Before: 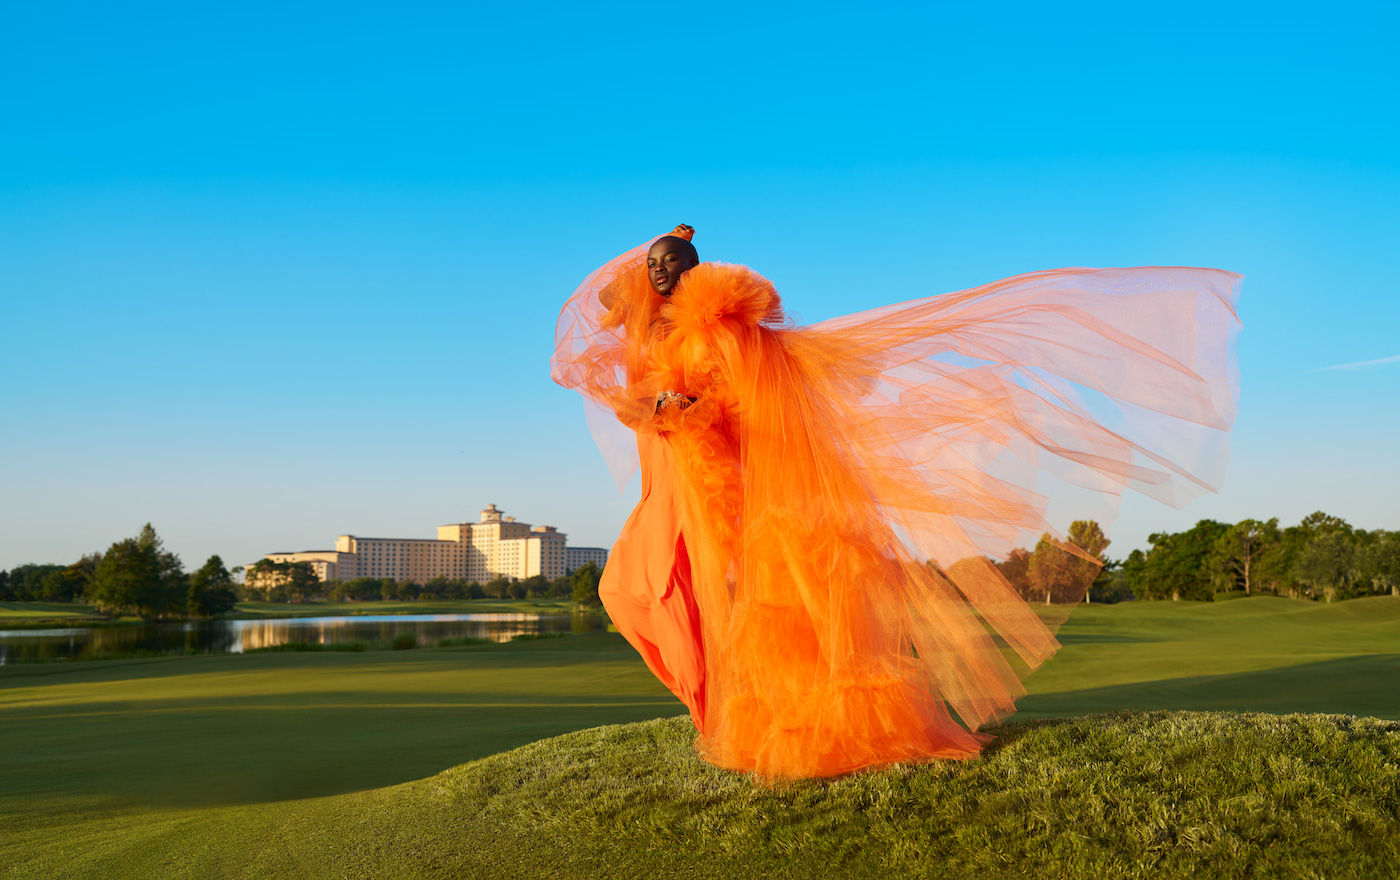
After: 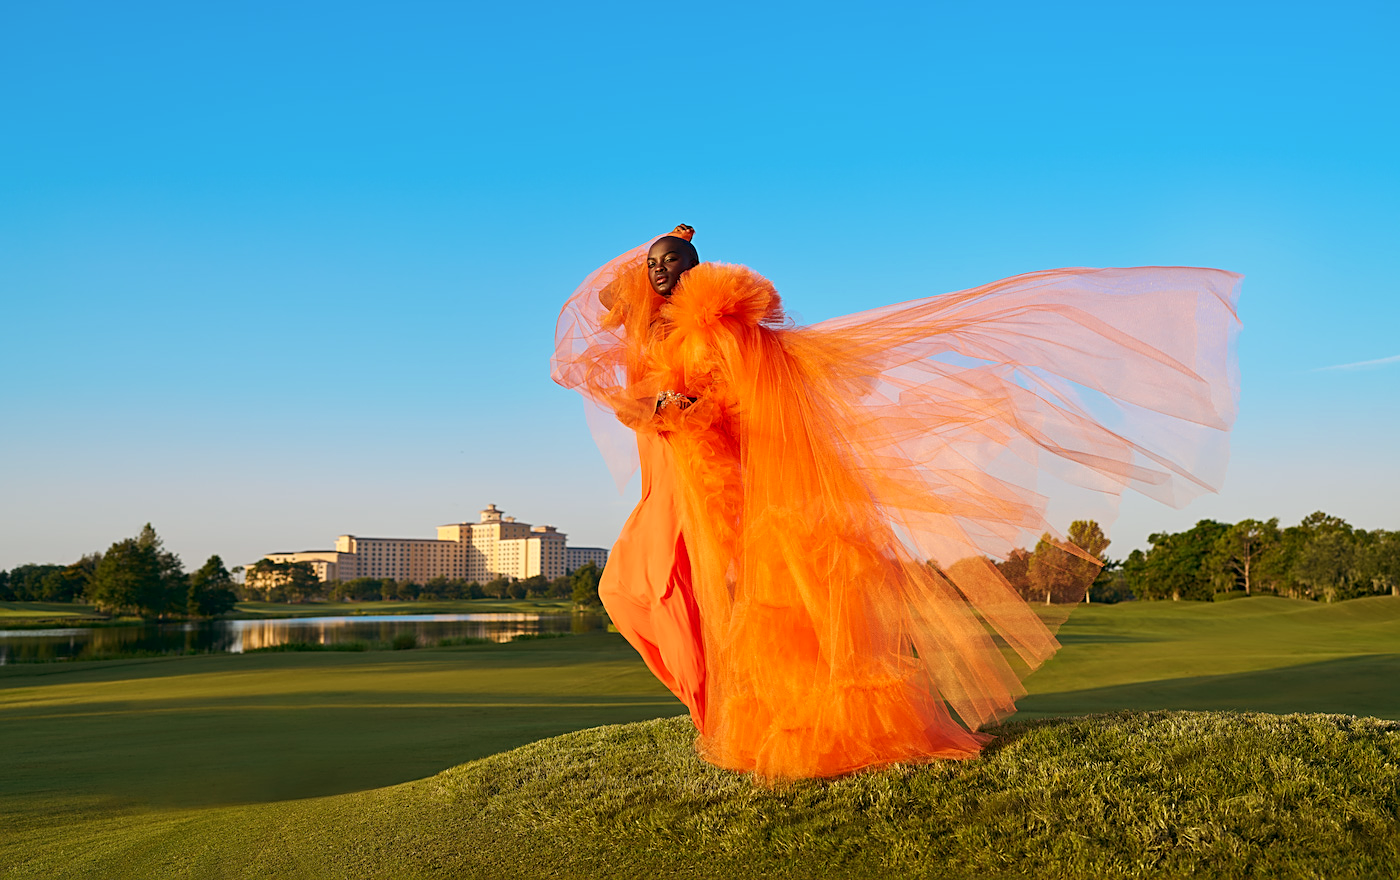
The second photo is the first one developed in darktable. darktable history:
color balance: lift [0.998, 0.998, 1.001, 1.002], gamma [0.995, 1.025, 0.992, 0.975], gain [0.995, 1.02, 0.997, 0.98]
sharpen: on, module defaults
